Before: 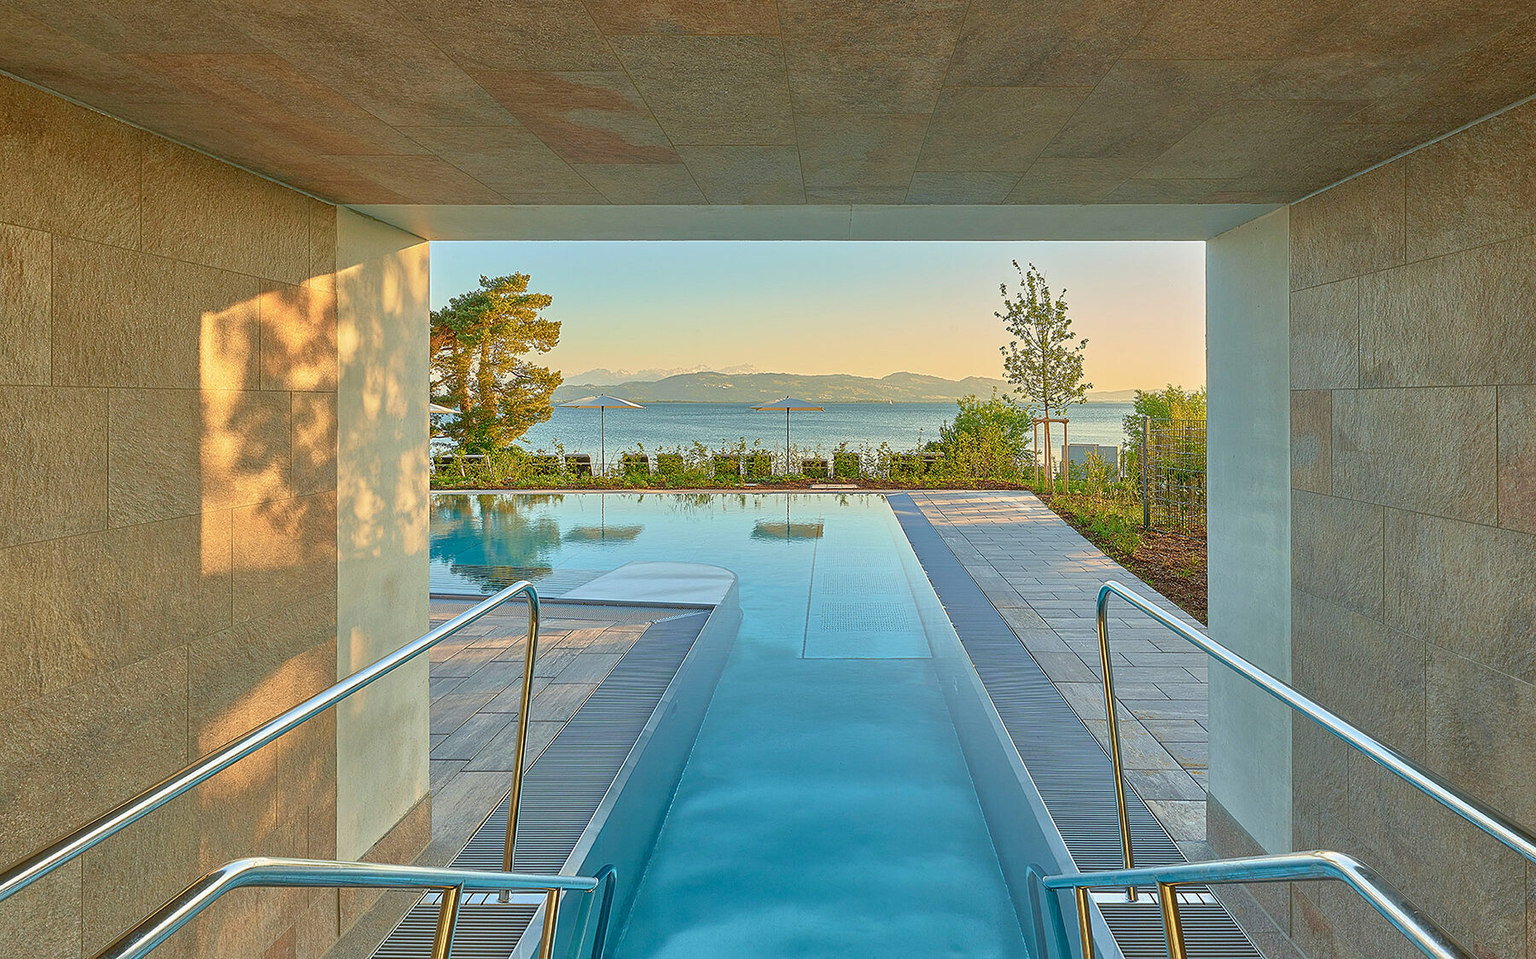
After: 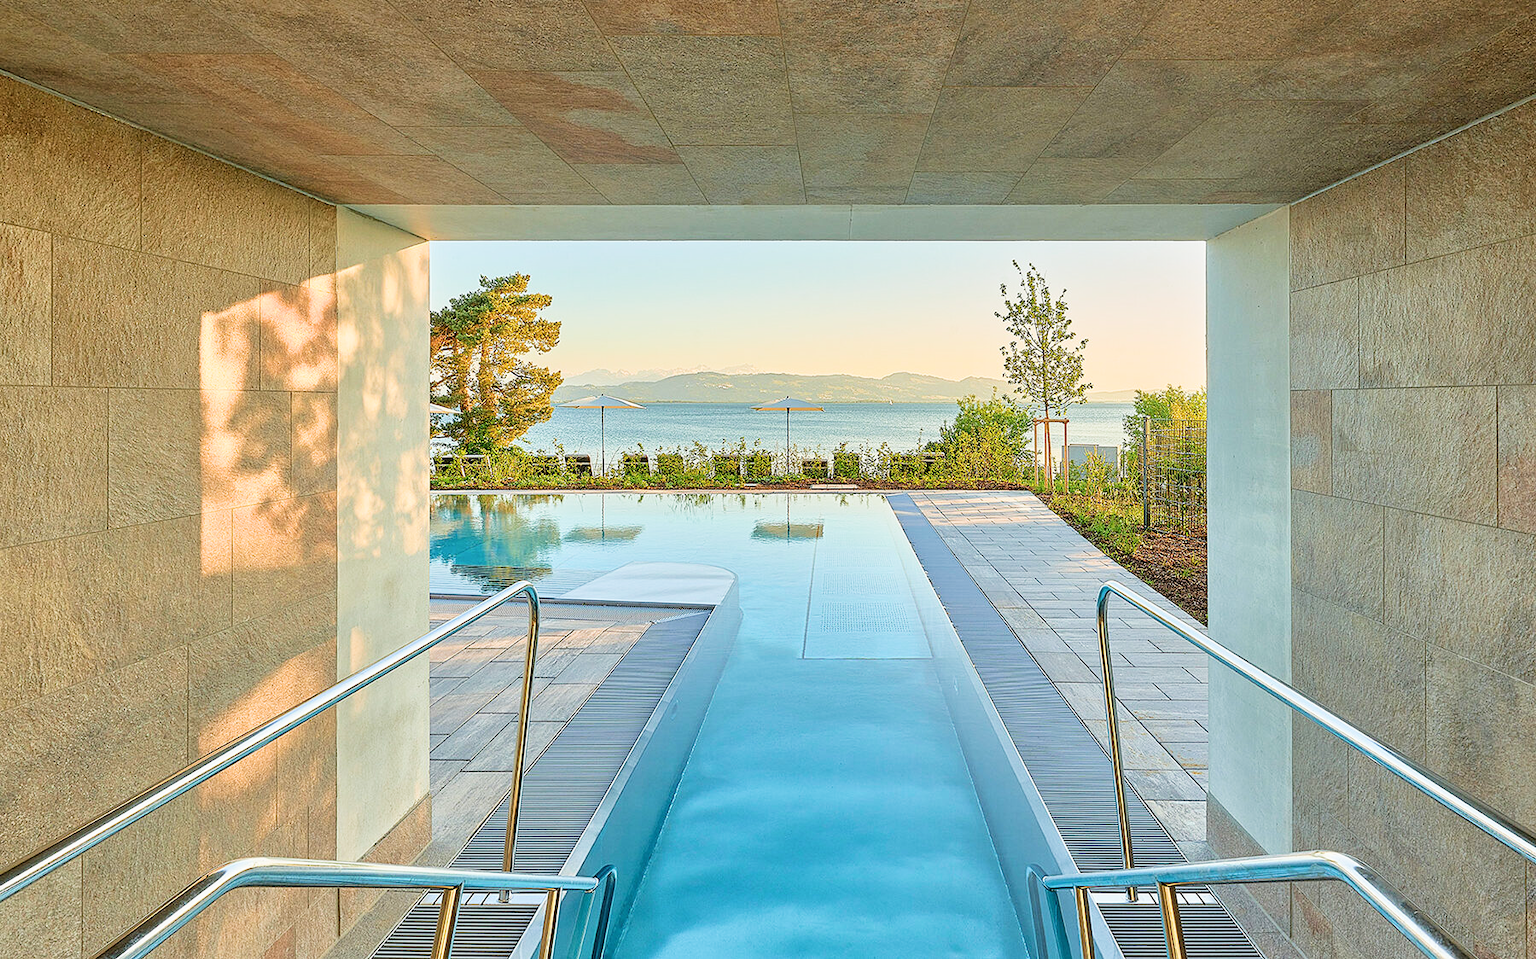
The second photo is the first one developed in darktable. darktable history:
exposure: black level correction 0, exposure 0.7 EV, compensate exposure bias true, compensate highlight preservation false
filmic rgb: black relative exposure -5 EV, white relative exposure 3.5 EV, hardness 3.19, contrast 1.3, highlights saturation mix -50%
